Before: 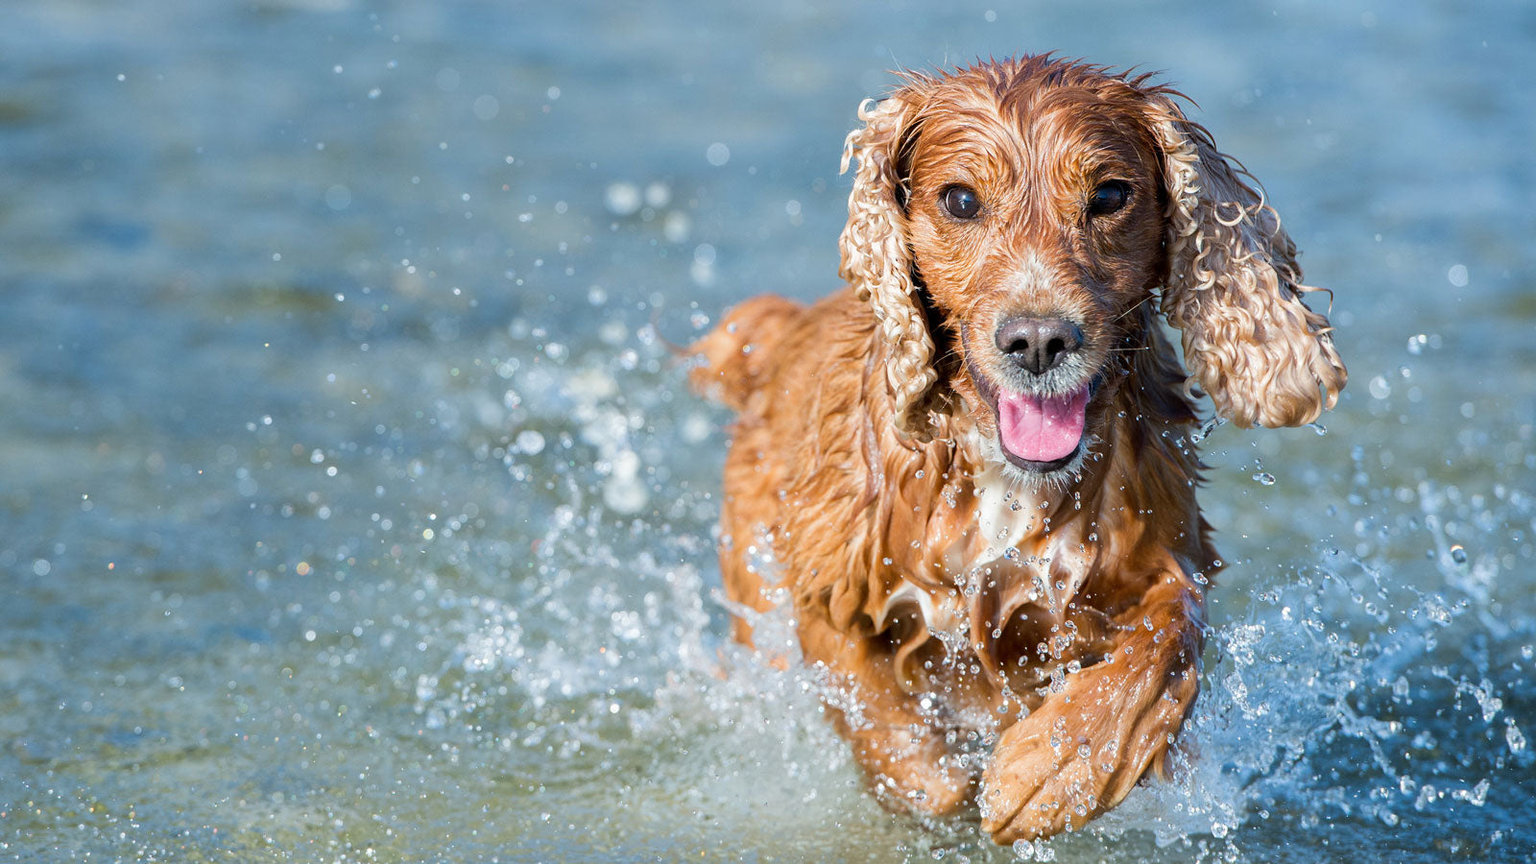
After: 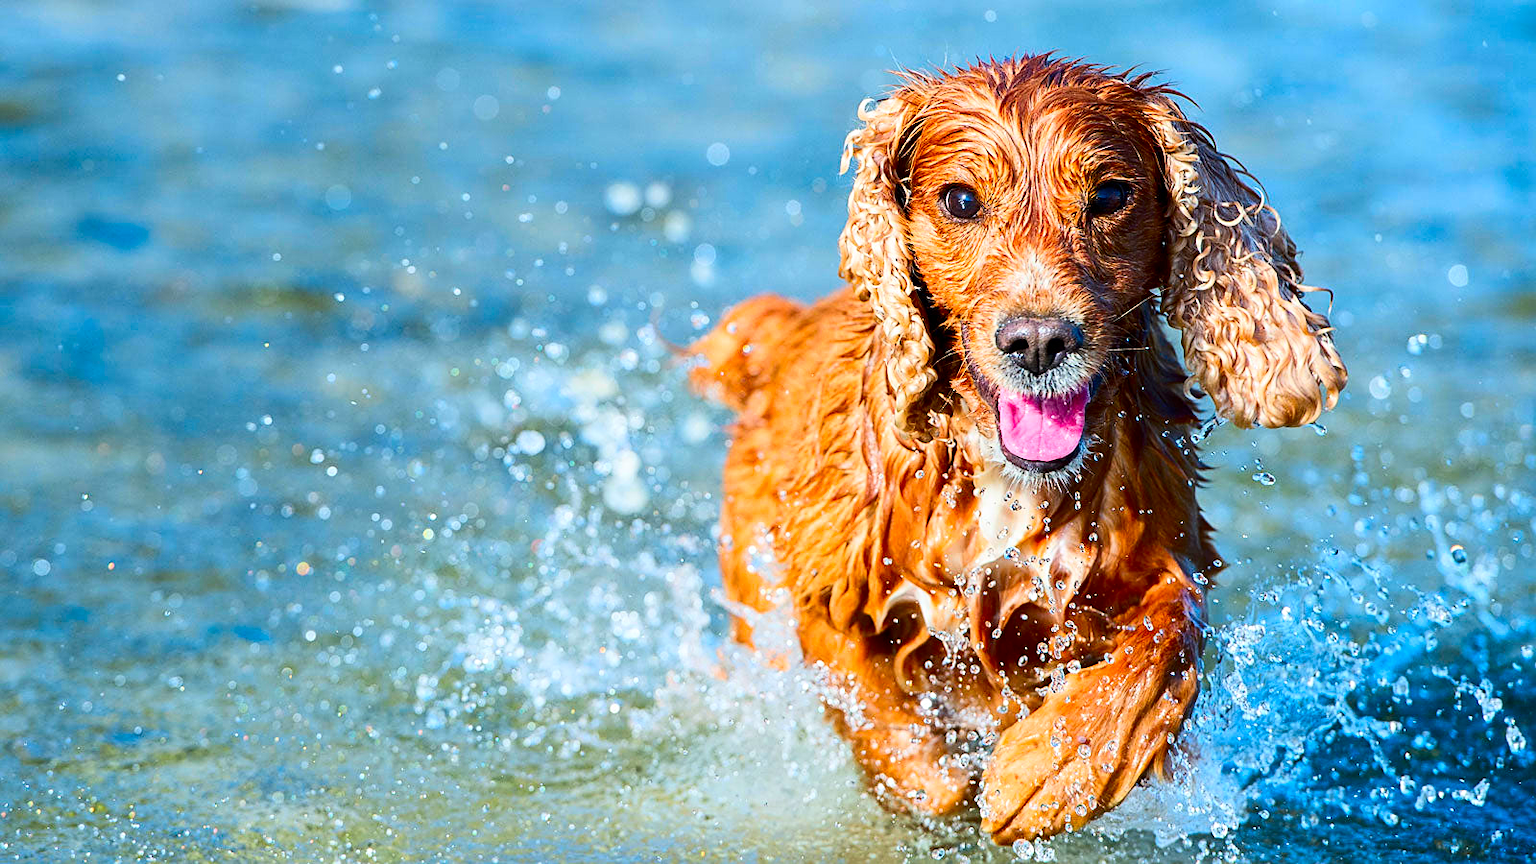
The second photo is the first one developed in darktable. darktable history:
contrast brightness saturation: contrast 0.259, brightness 0.014, saturation 0.859
sharpen: on, module defaults
